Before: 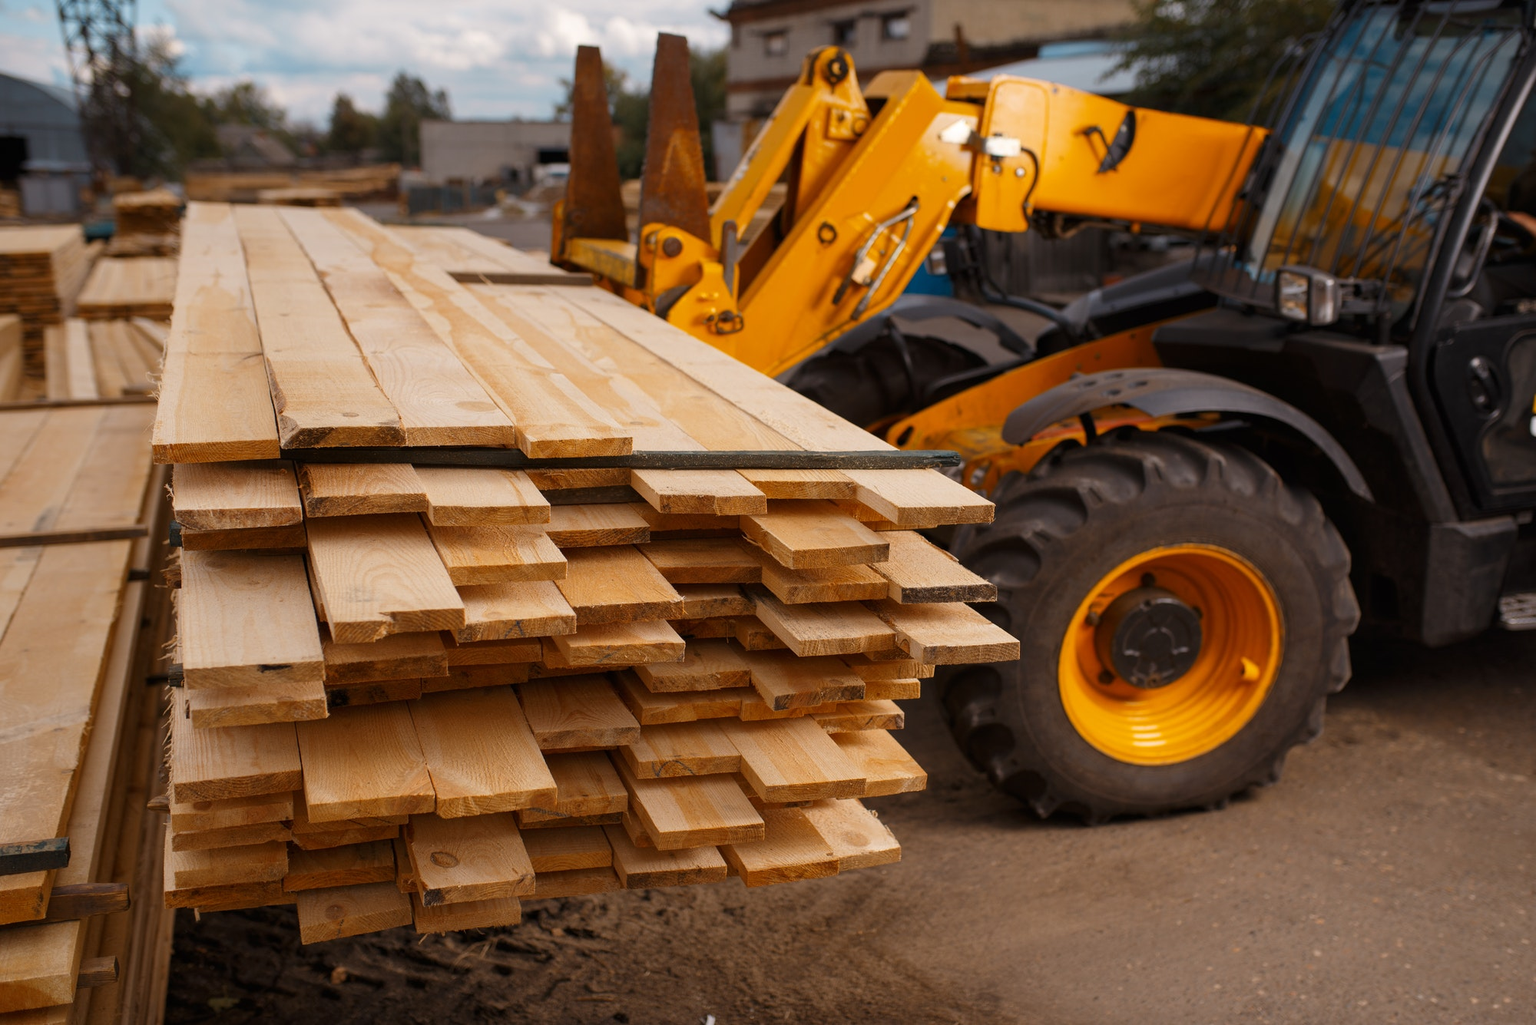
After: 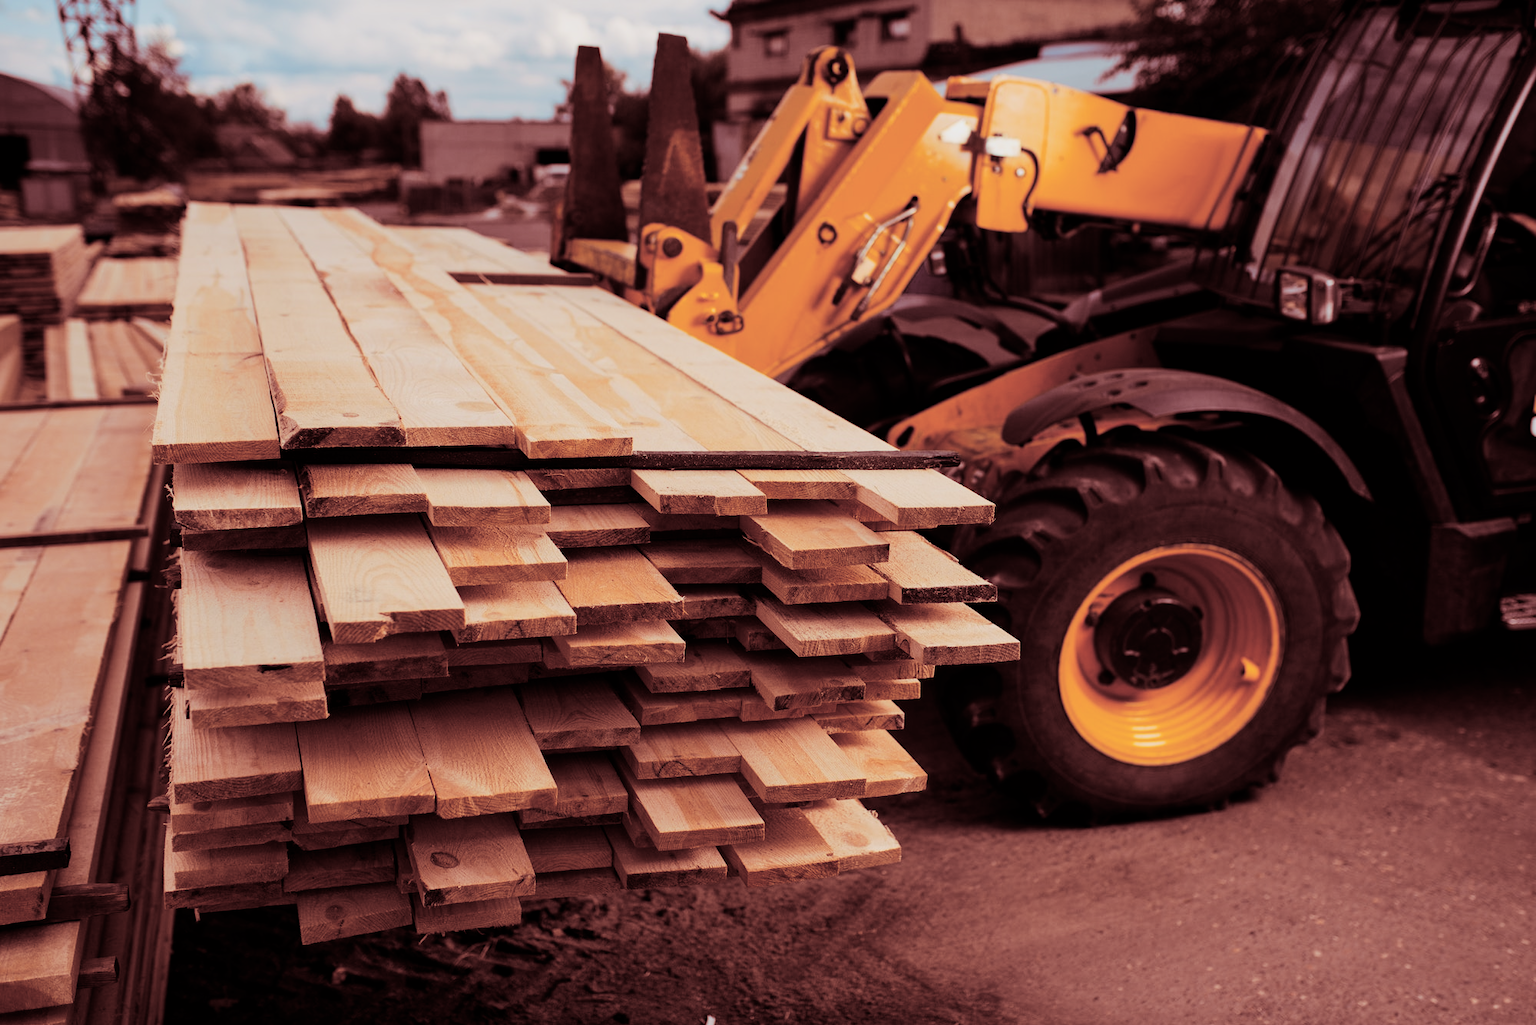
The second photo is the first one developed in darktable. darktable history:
tone equalizer: -8 EV -0.75 EV, -7 EV -0.7 EV, -6 EV -0.6 EV, -5 EV -0.4 EV, -3 EV 0.4 EV, -2 EV 0.6 EV, -1 EV 0.7 EV, +0 EV 0.75 EV, edges refinement/feathering 500, mask exposure compensation -1.57 EV, preserve details no
filmic rgb: black relative exposure -7.65 EV, white relative exposure 4.56 EV, hardness 3.61
split-toning: highlights › saturation 0, balance -61.83
